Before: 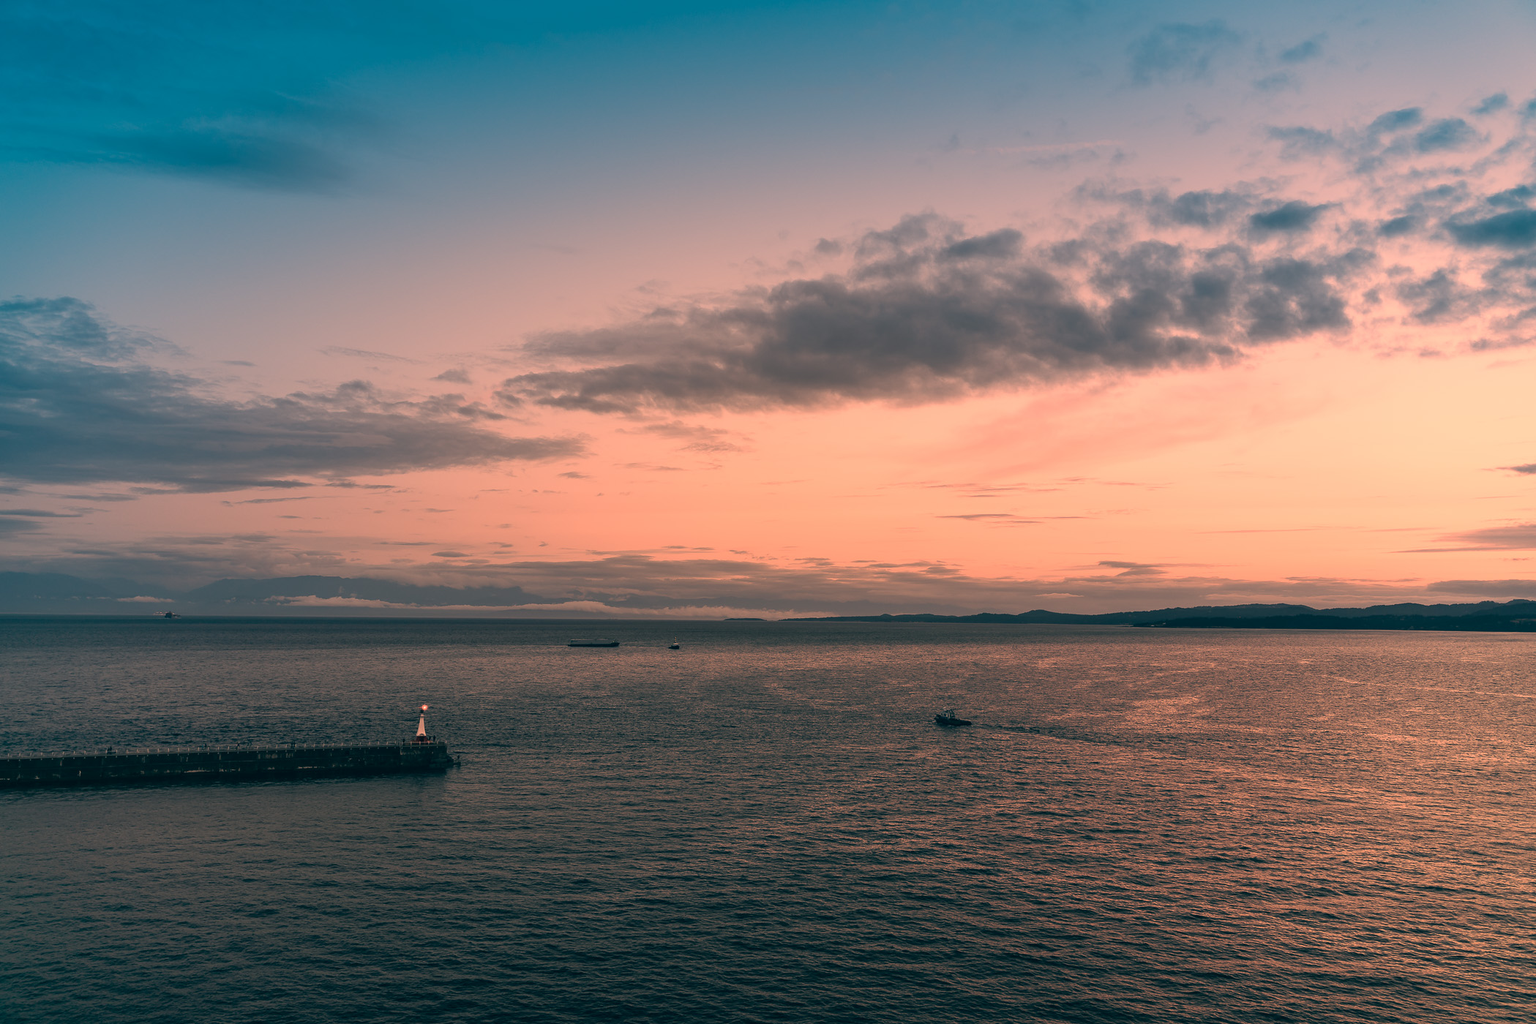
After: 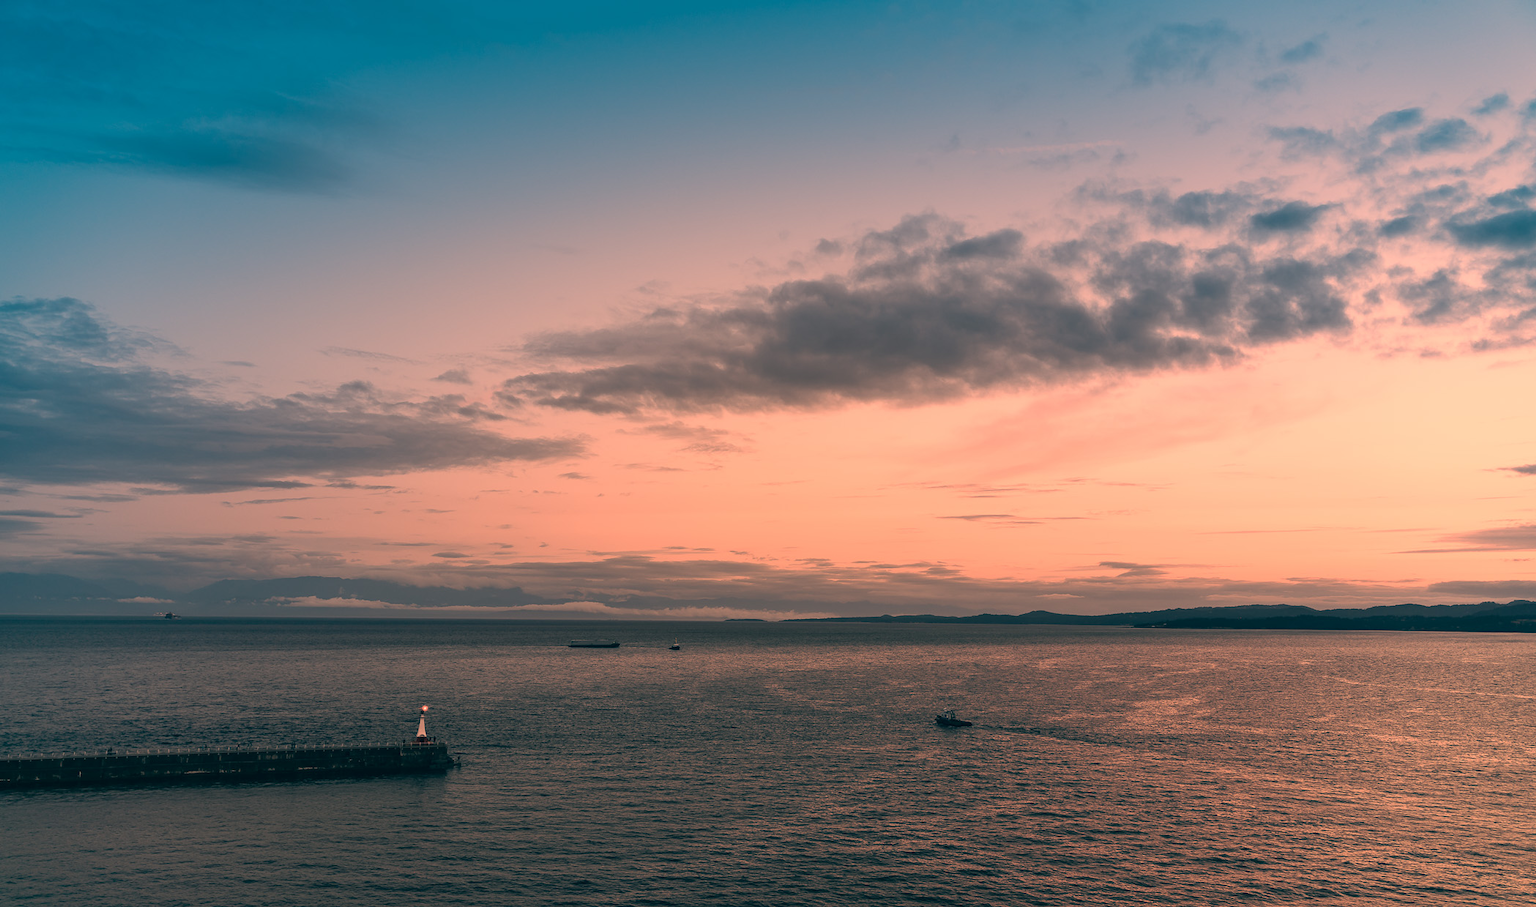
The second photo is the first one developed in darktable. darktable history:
crop and rotate: top 0%, bottom 11.49%
white balance: emerald 1
